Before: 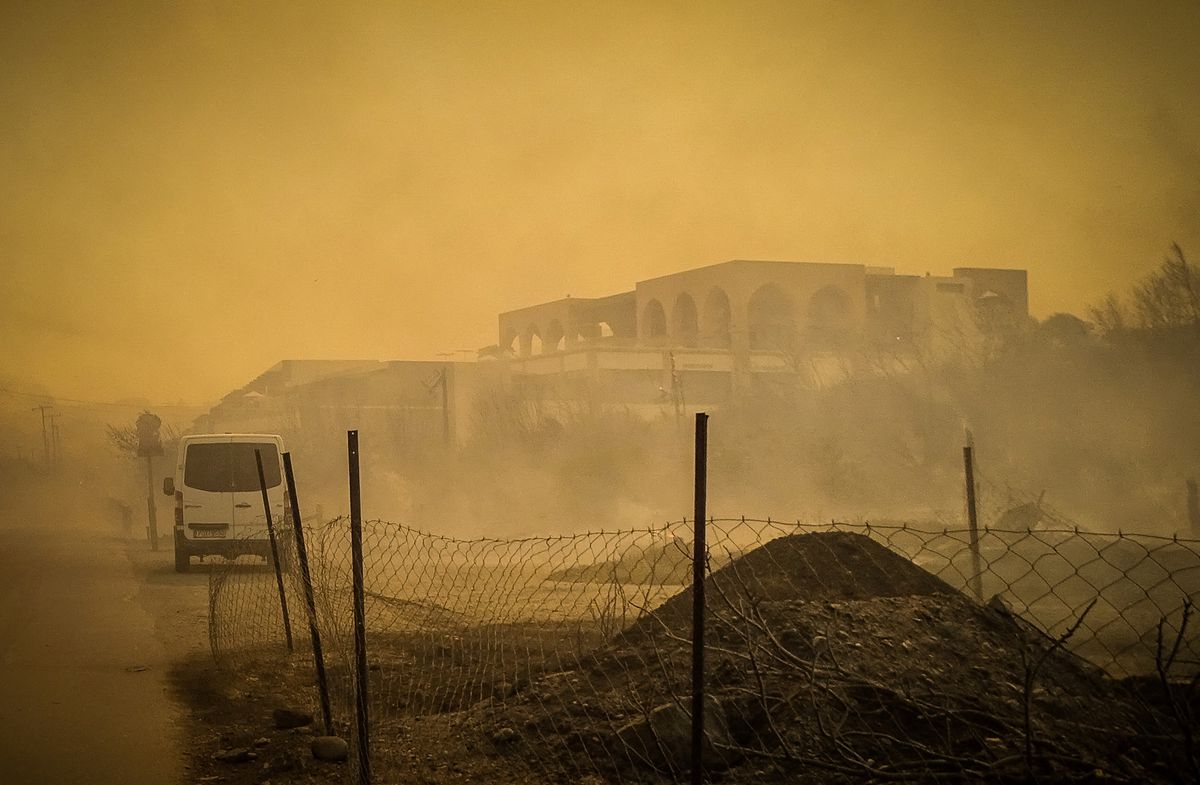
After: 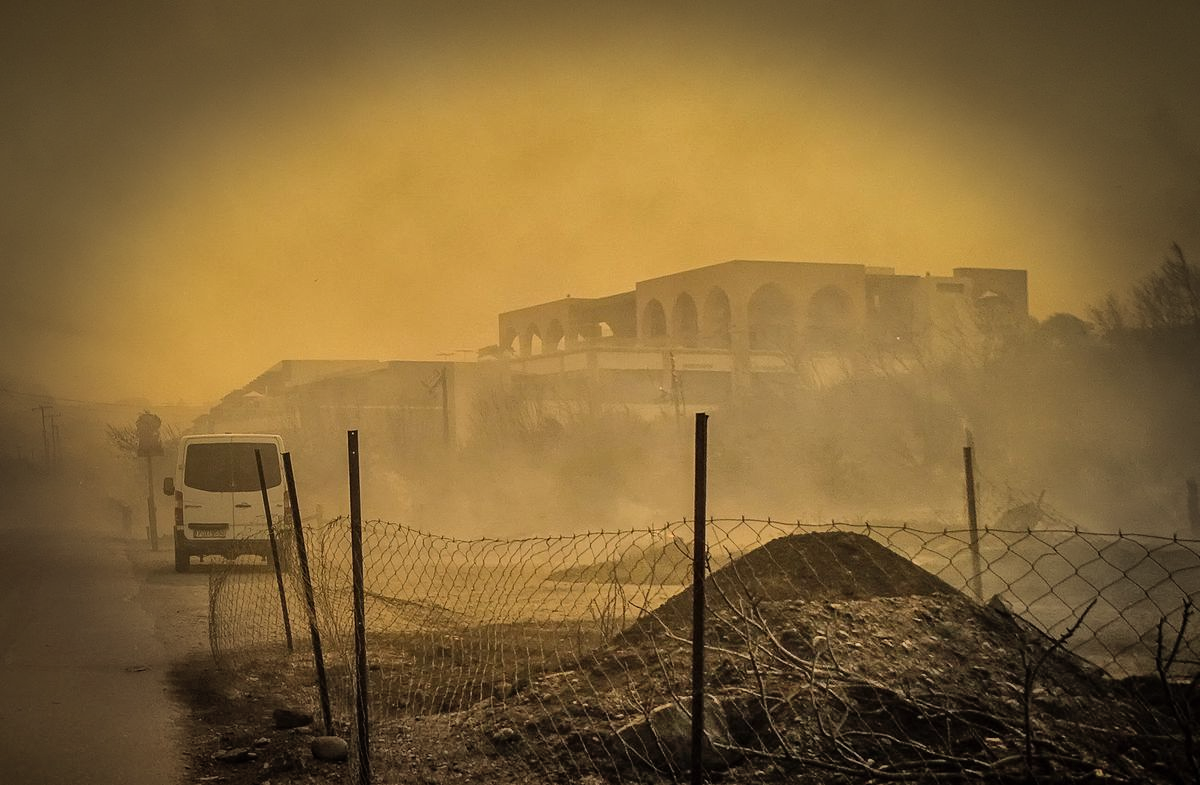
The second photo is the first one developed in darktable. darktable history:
shadows and highlights: shadows 75, highlights -60.85, soften with gaussian
vignetting: fall-off start 66.7%, fall-off radius 39.74%, brightness -0.576, saturation -0.258, automatic ratio true, width/height ratio 0.671, dithering 16-bit output
